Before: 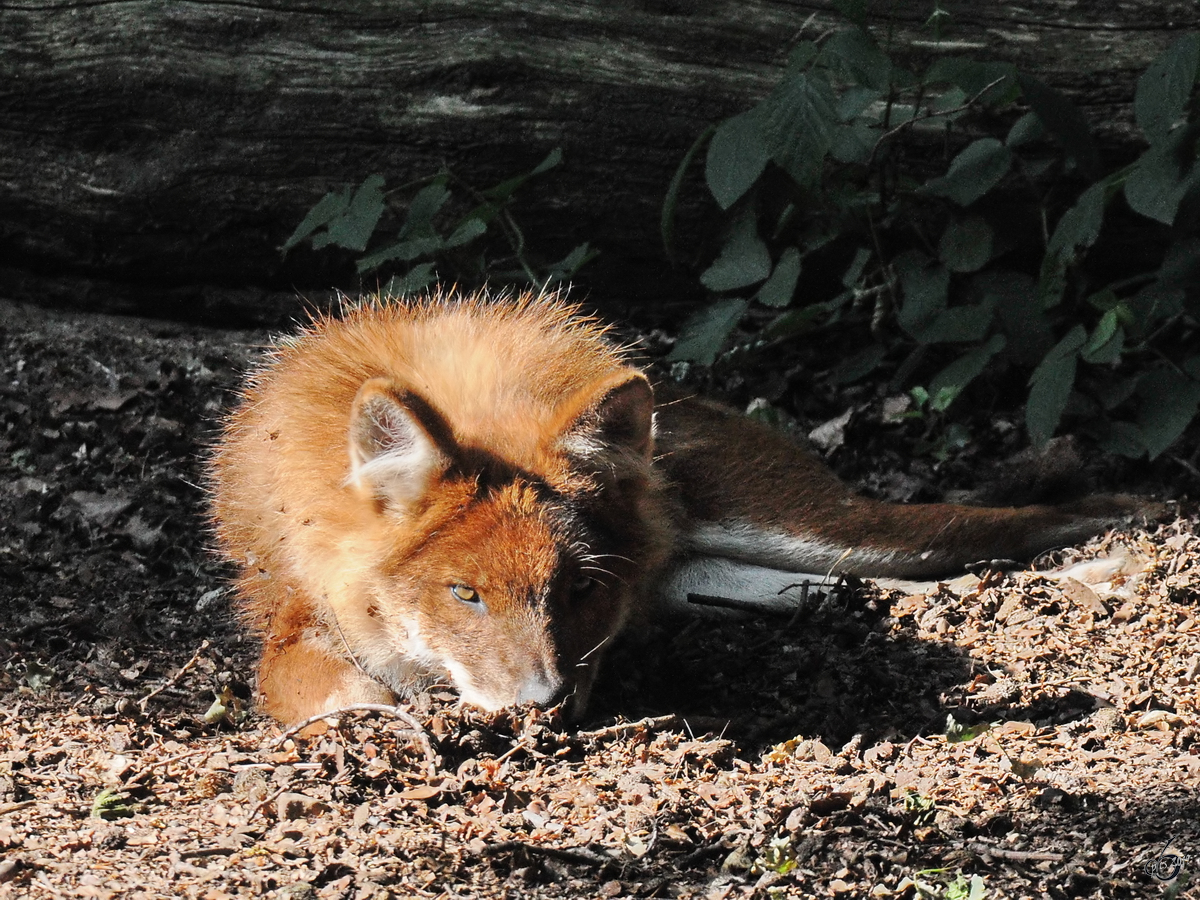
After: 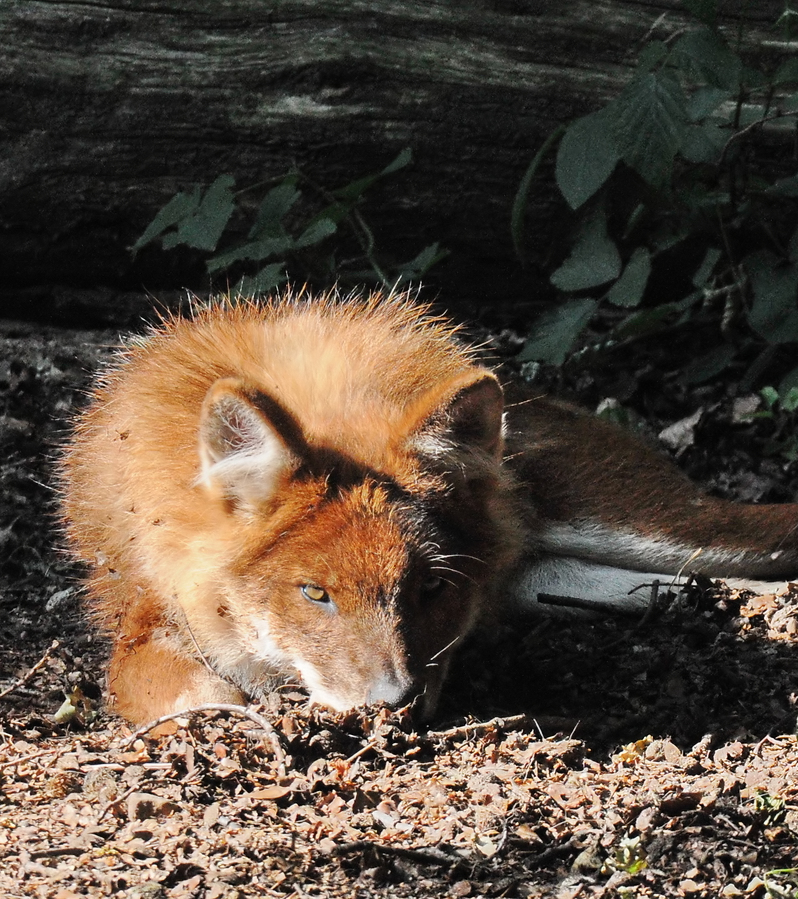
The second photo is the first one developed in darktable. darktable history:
crop and rotate: left 12.568%, right 20.911%
